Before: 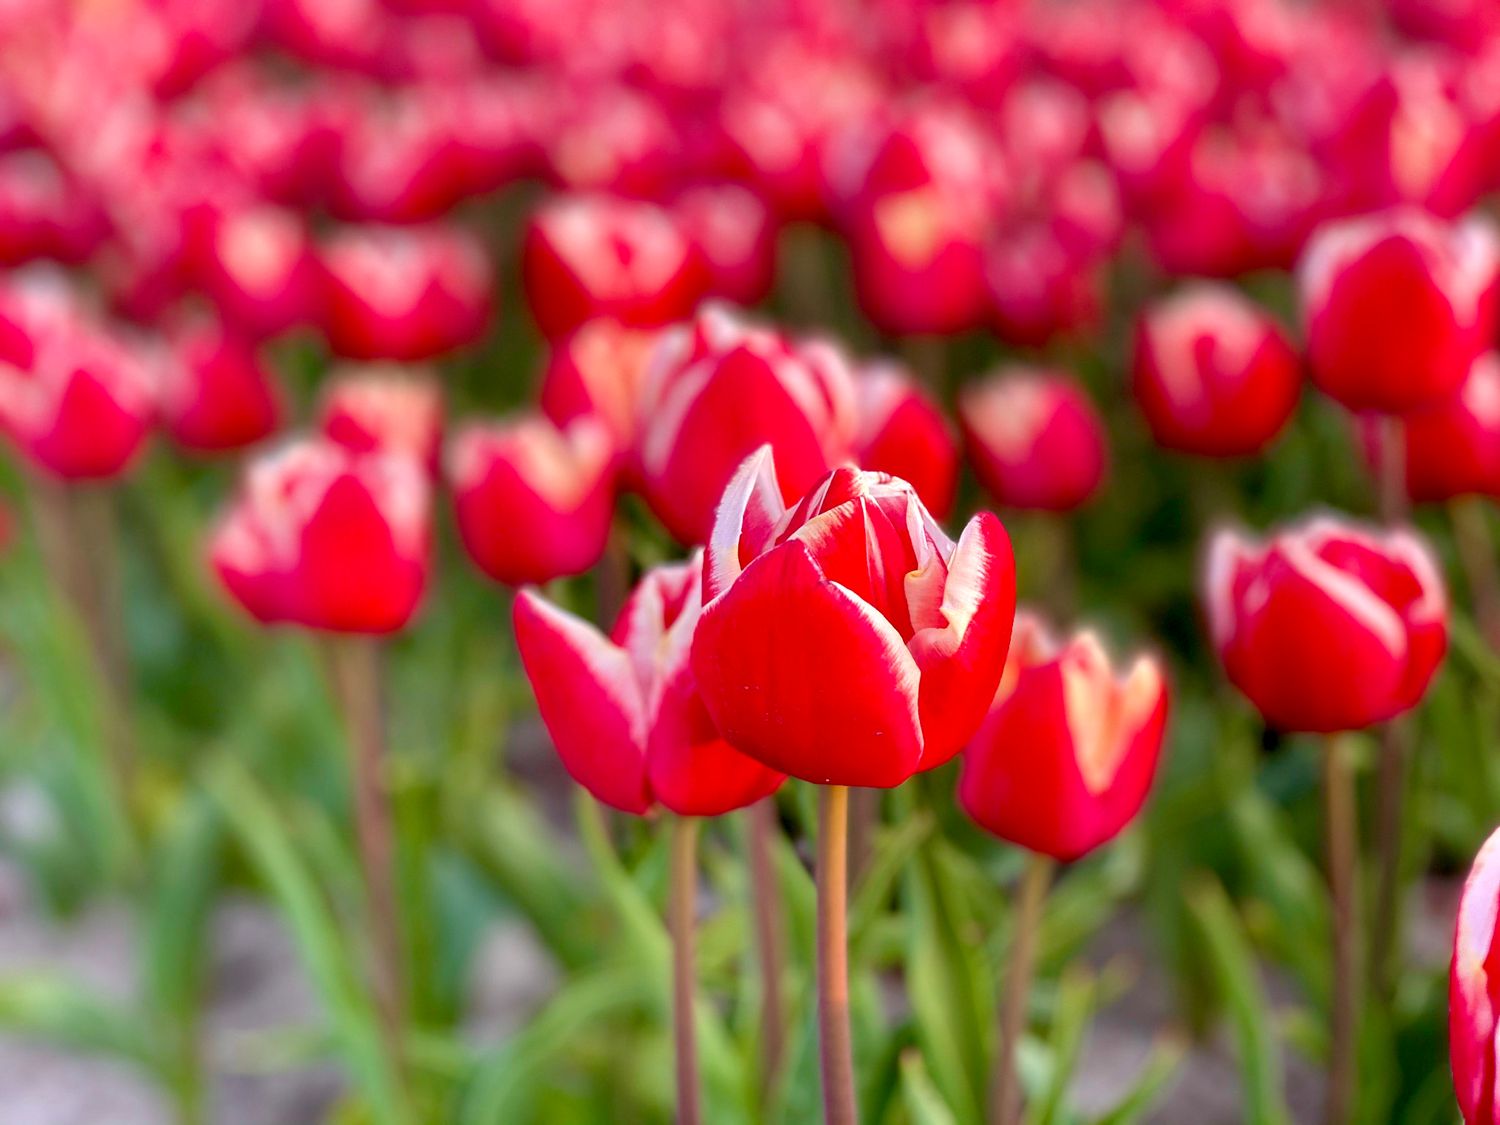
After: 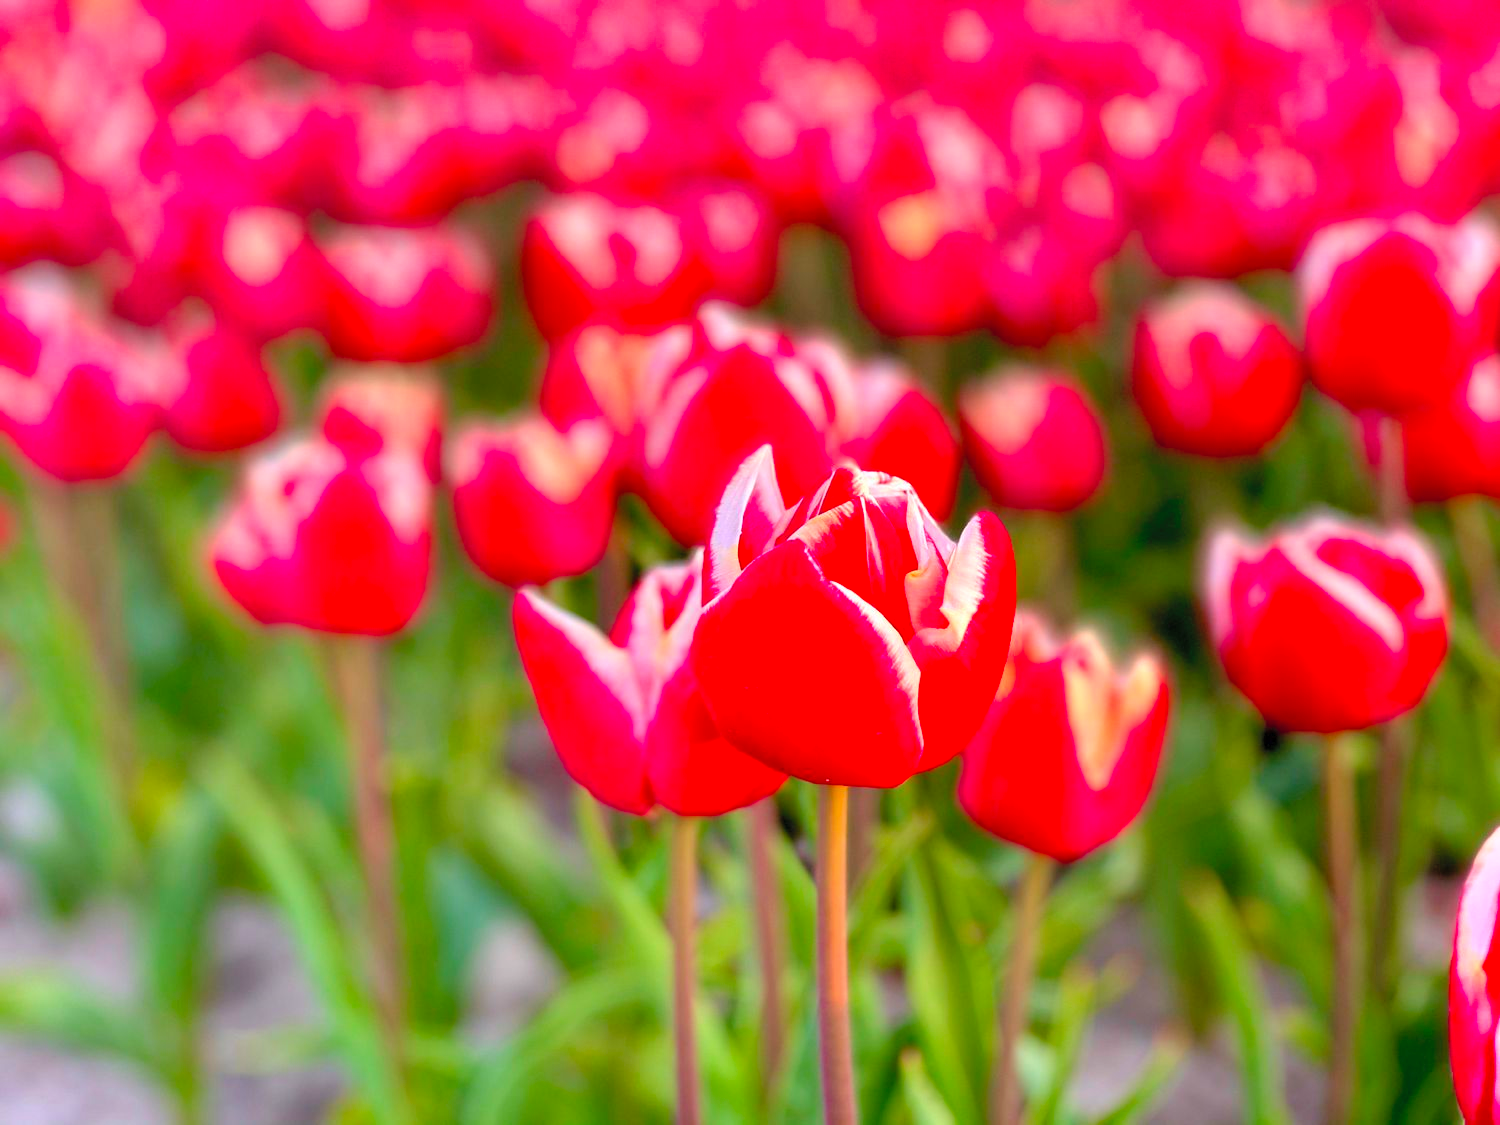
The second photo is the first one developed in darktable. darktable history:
contrast brightness saturation: contrast 0.069, brightness 0.178, saturation 0.406
shadows and highlights: low approximation 0.01, soften with gaussian
